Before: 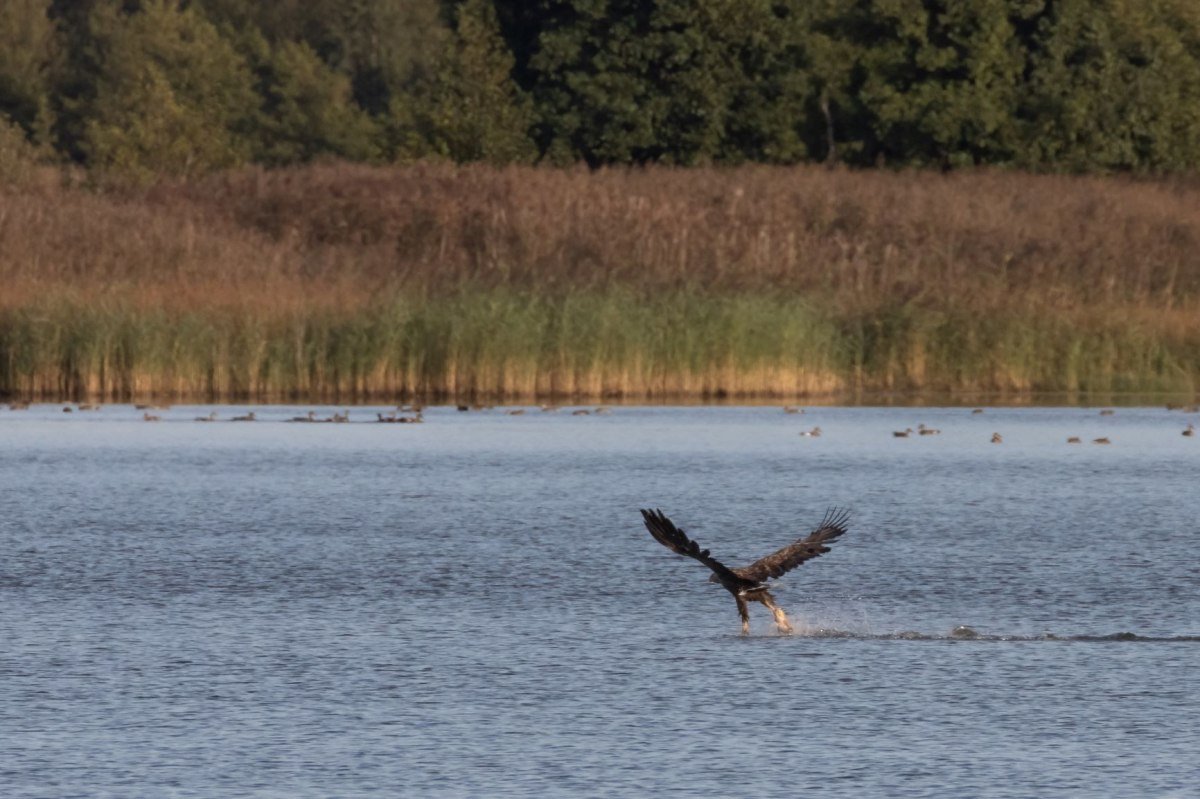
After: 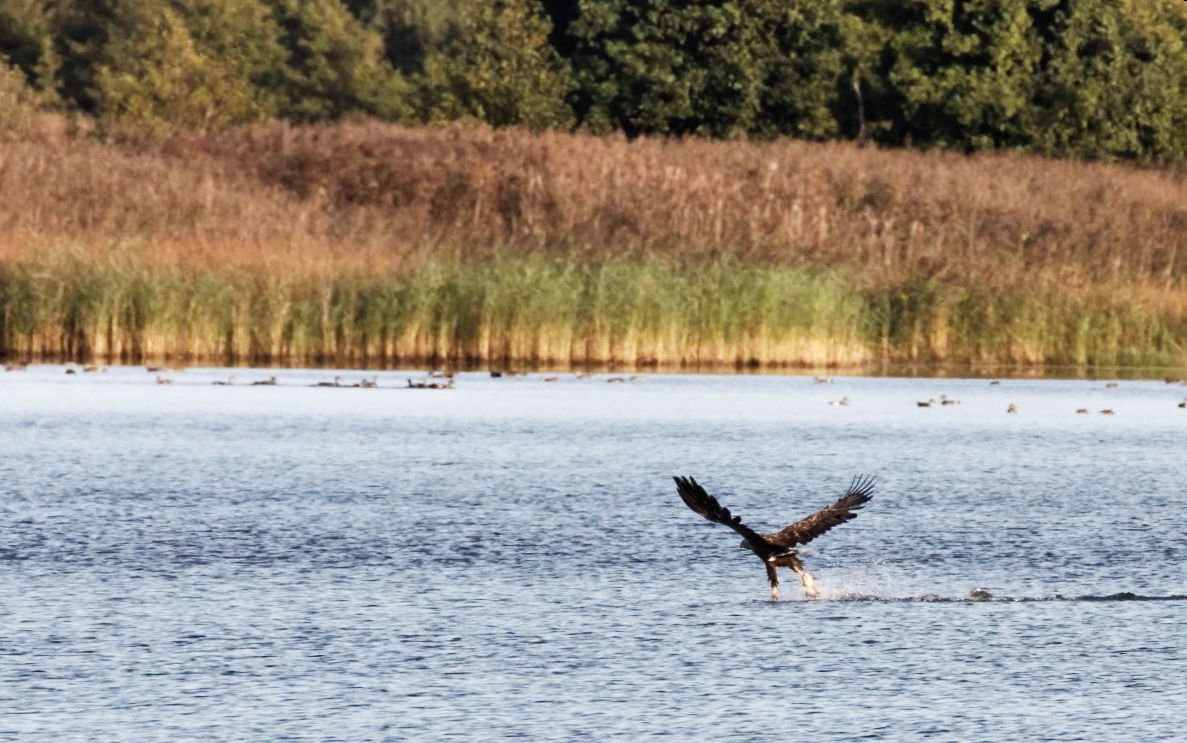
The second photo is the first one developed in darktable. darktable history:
rotate and perspective: rotation 0.679°, lens shift (horizontal) 0.136, crop left 0.009, crop right 0.991, crop top 0.078, crop bottom 0.95
base curve: curves: ch0 [(0, 0) (0.007, 0.004) (0.027, 0.03) (0.046, 0.07) (0.207, 0.54) (0.442, 0.872) (0.673, 0.972) (1, 1)], preserve colors none
color correction: saturation 0.85
shadows and highlights: soften with gaussian
